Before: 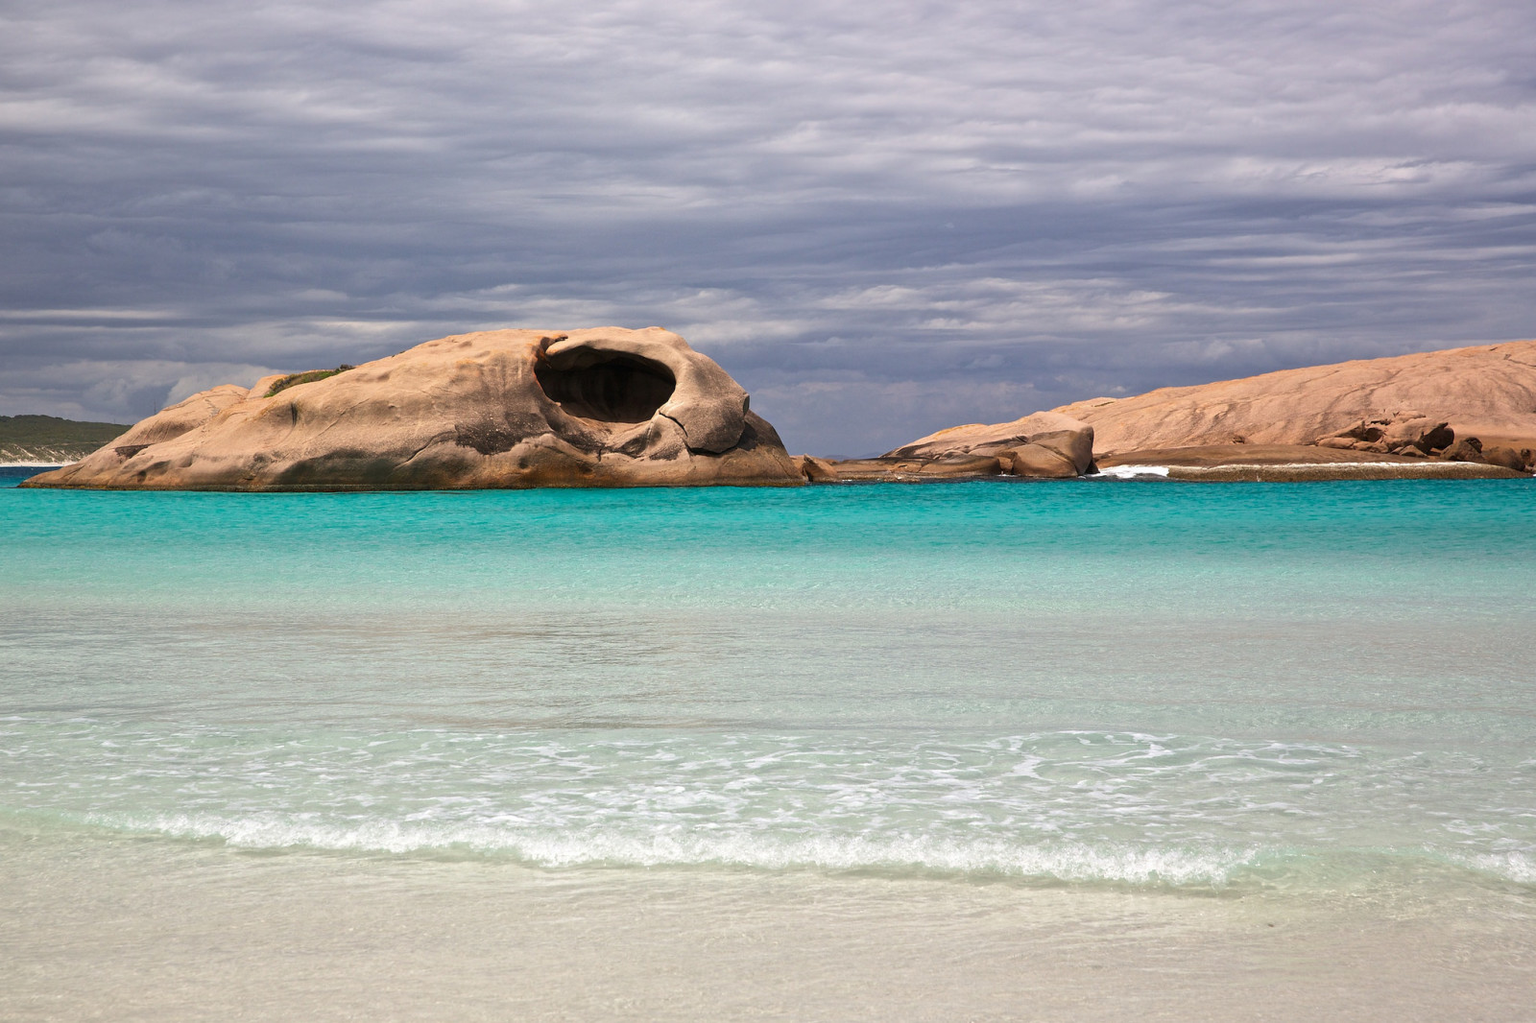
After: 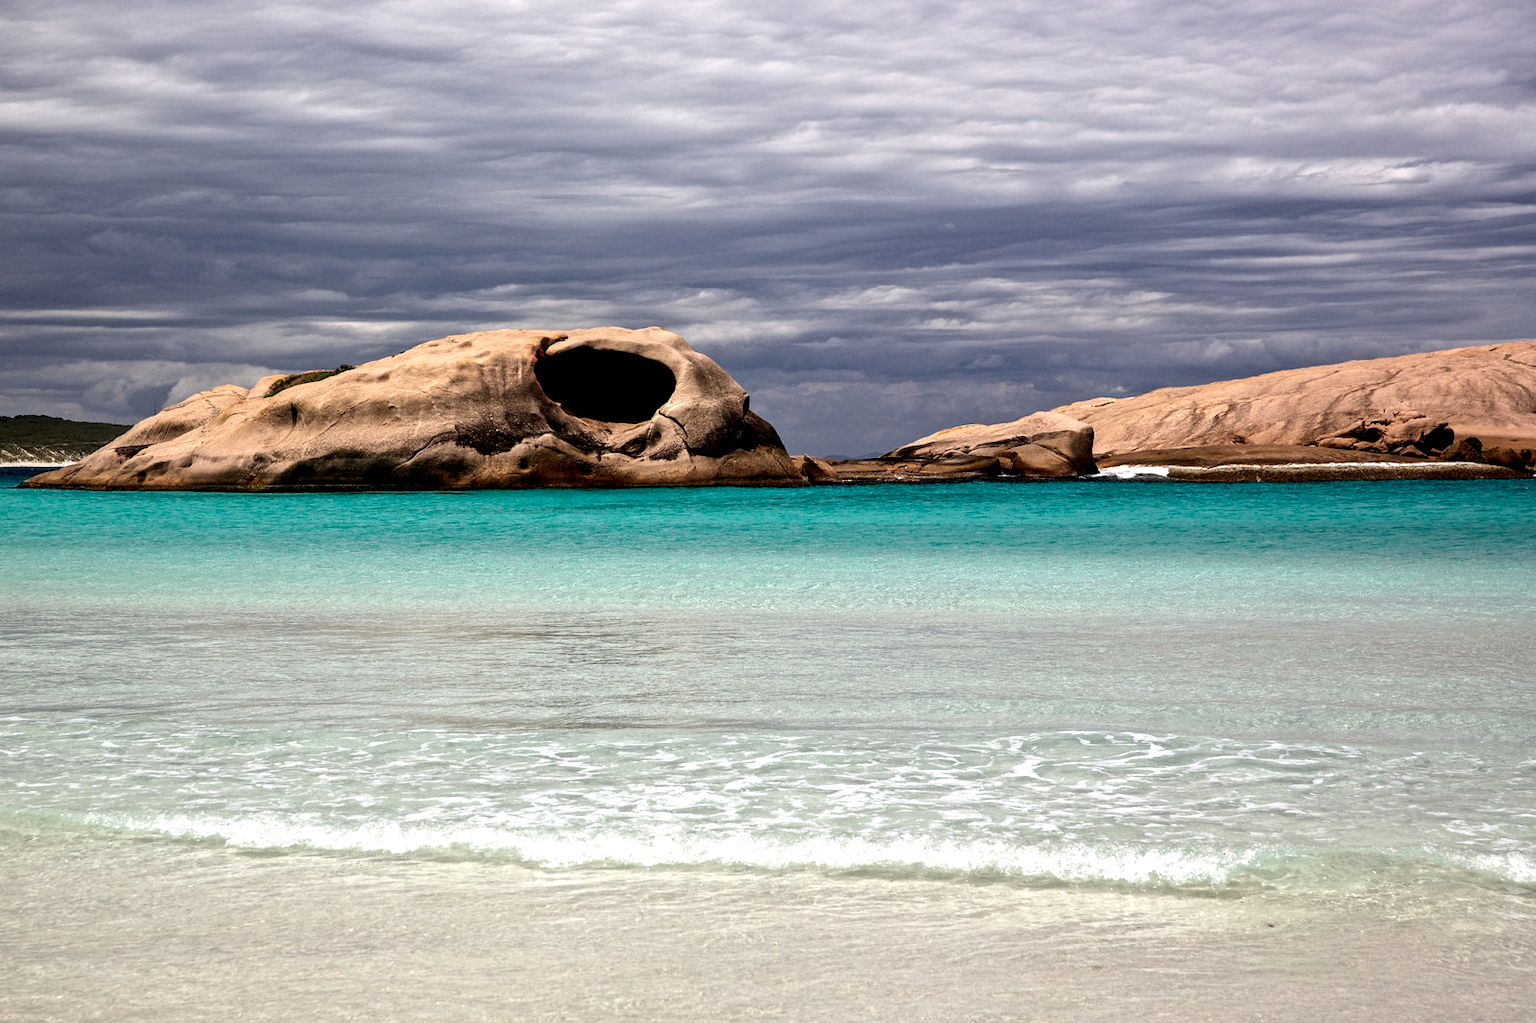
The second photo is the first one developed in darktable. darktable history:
local contrast: highlights 80%, shadows 57%, detail 175%, midtone range 0.602
